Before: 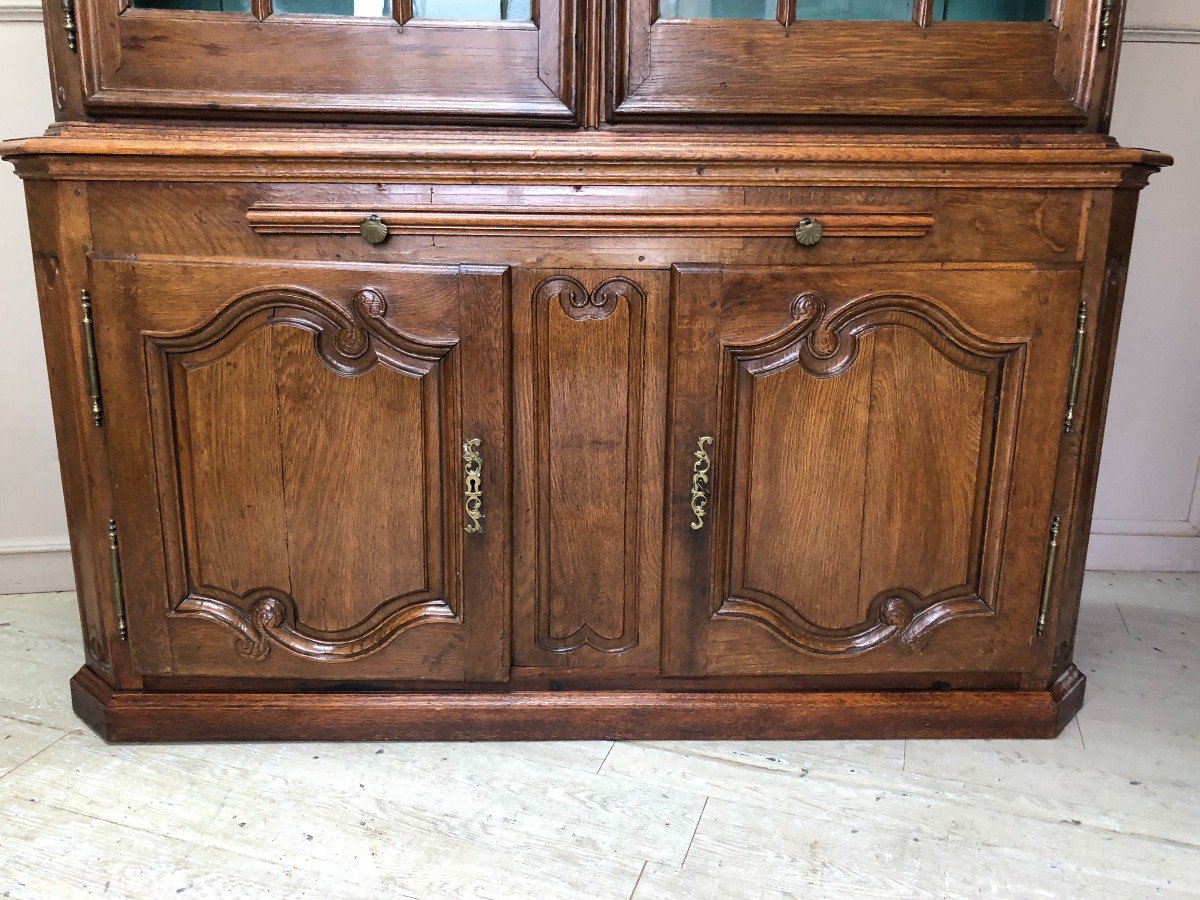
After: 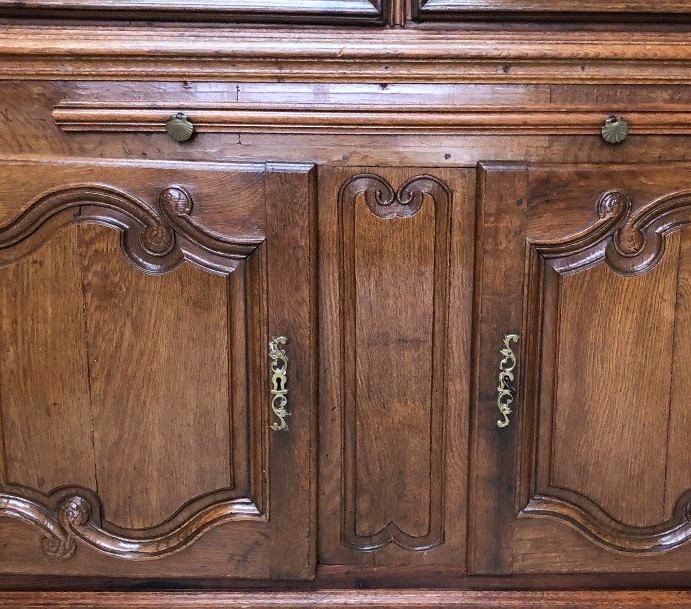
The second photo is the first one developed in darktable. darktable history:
crop: left 16.232%, top 11.442%, right 26.171%, bottom 20.844%
color calibration: x 0.366, y 0.379, temperature 4392.14 K, saturation algorithm version 1 (2020)
